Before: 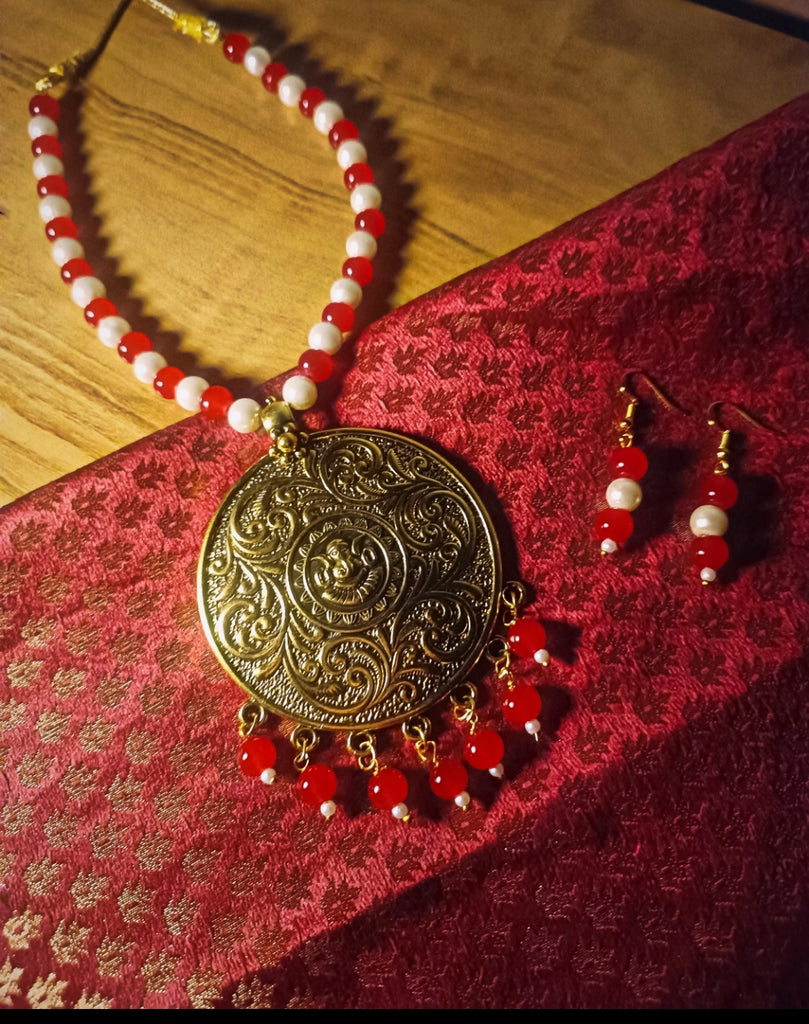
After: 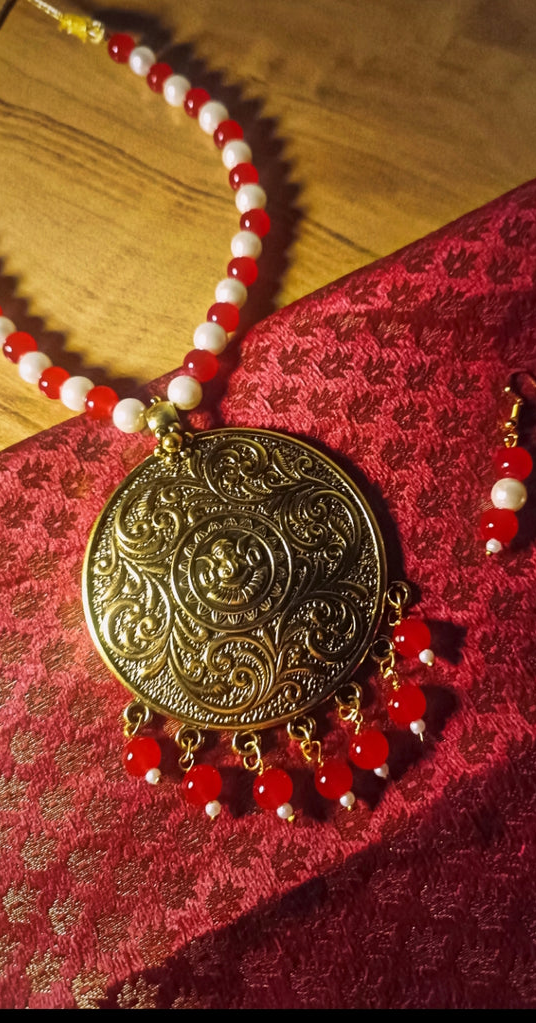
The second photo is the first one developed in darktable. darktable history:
crop and rotate: left 14.308%, right 19.342%
